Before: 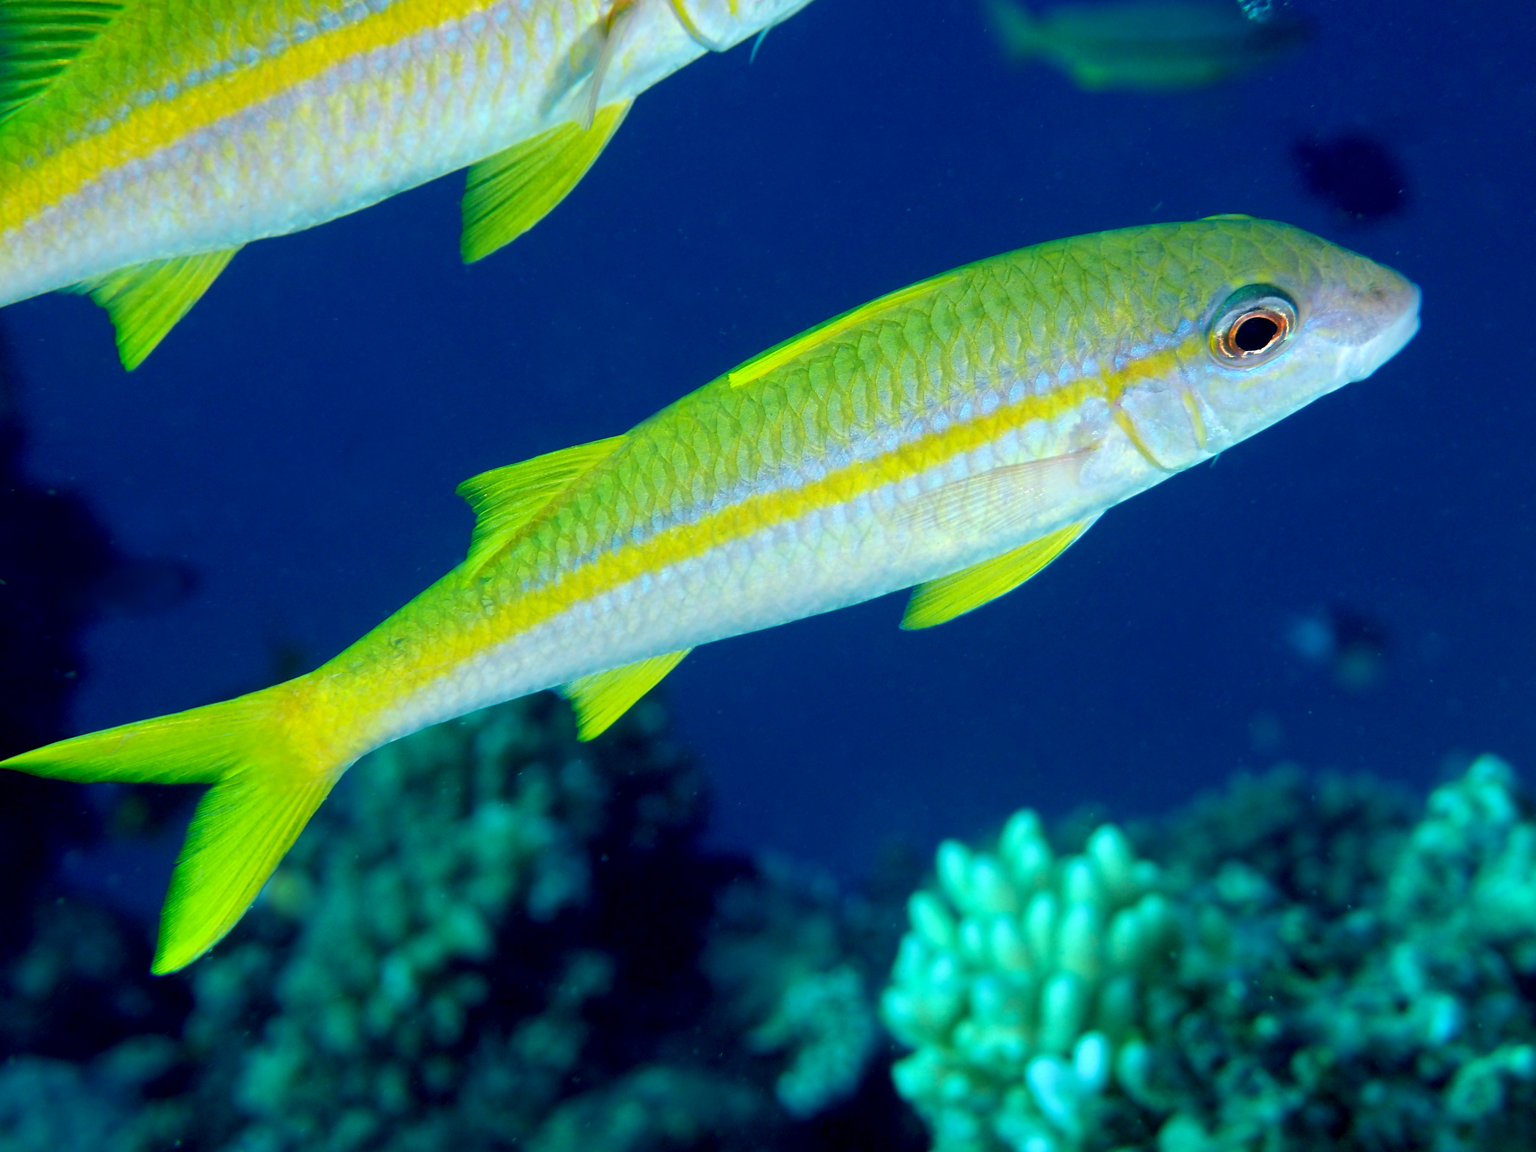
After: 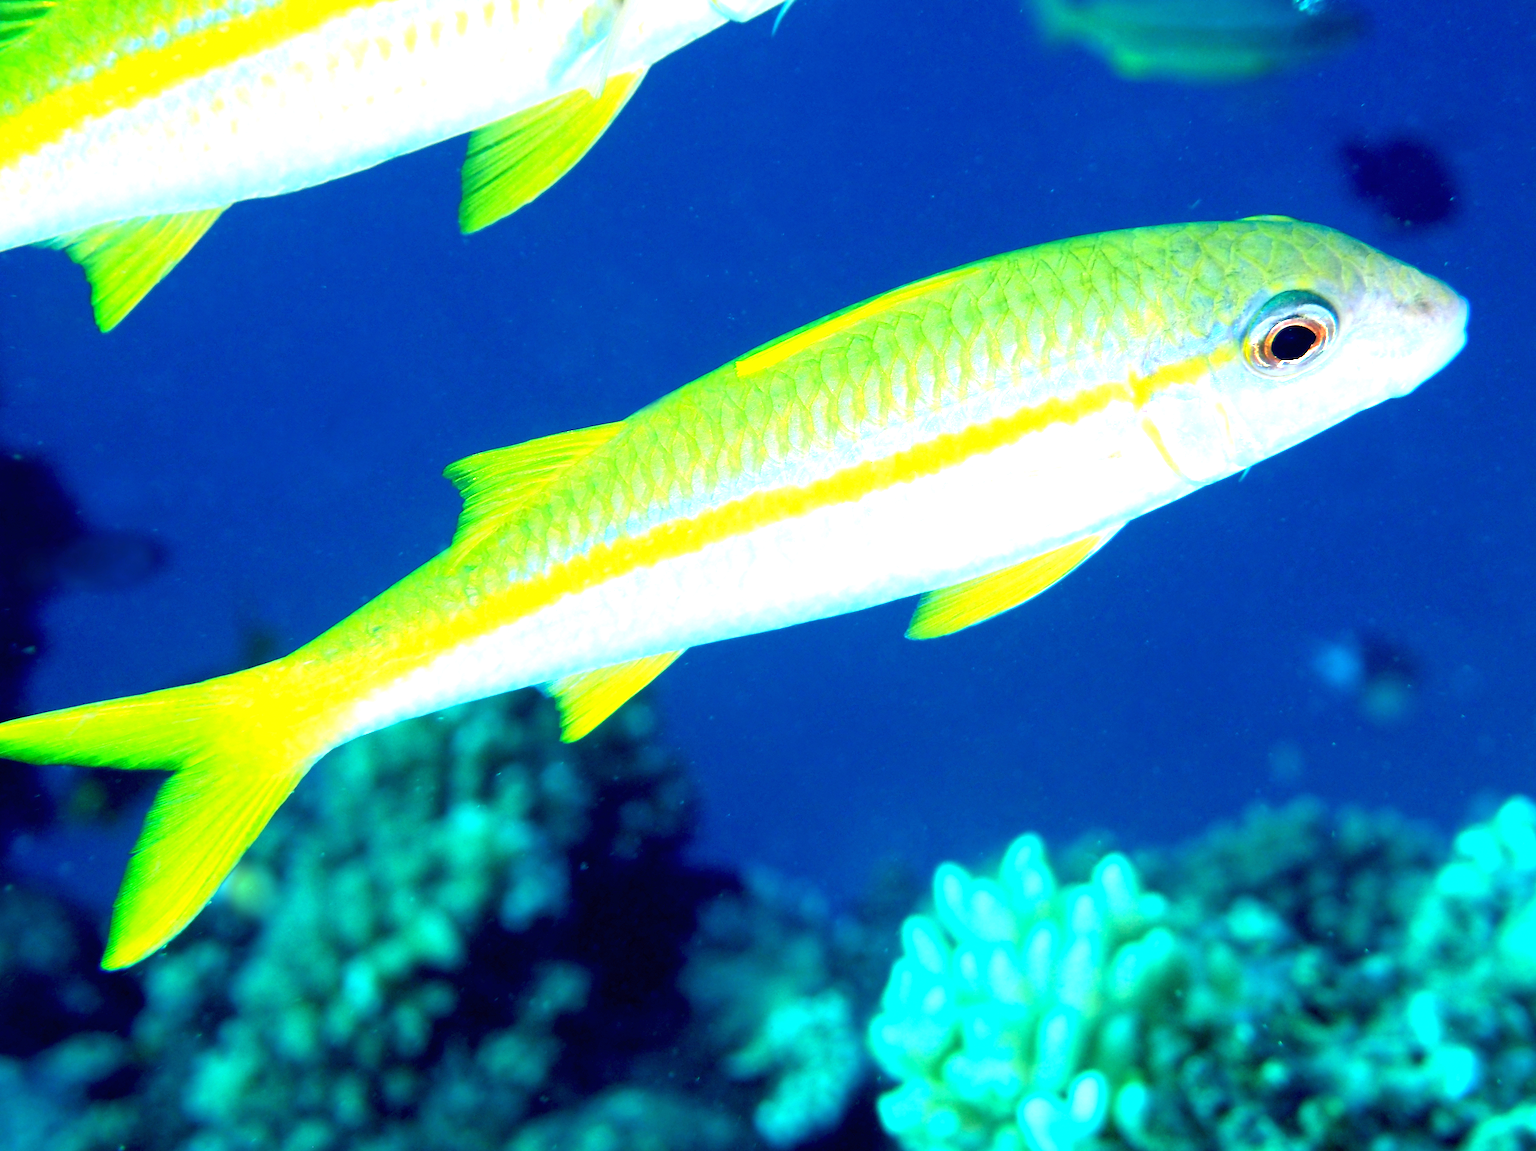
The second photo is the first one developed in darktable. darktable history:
crop and rotate: angle -2.38°
exposure: black level correction 0, exposure 1.45 EV, compensate exposure bias true, compensate highlight preservation false
